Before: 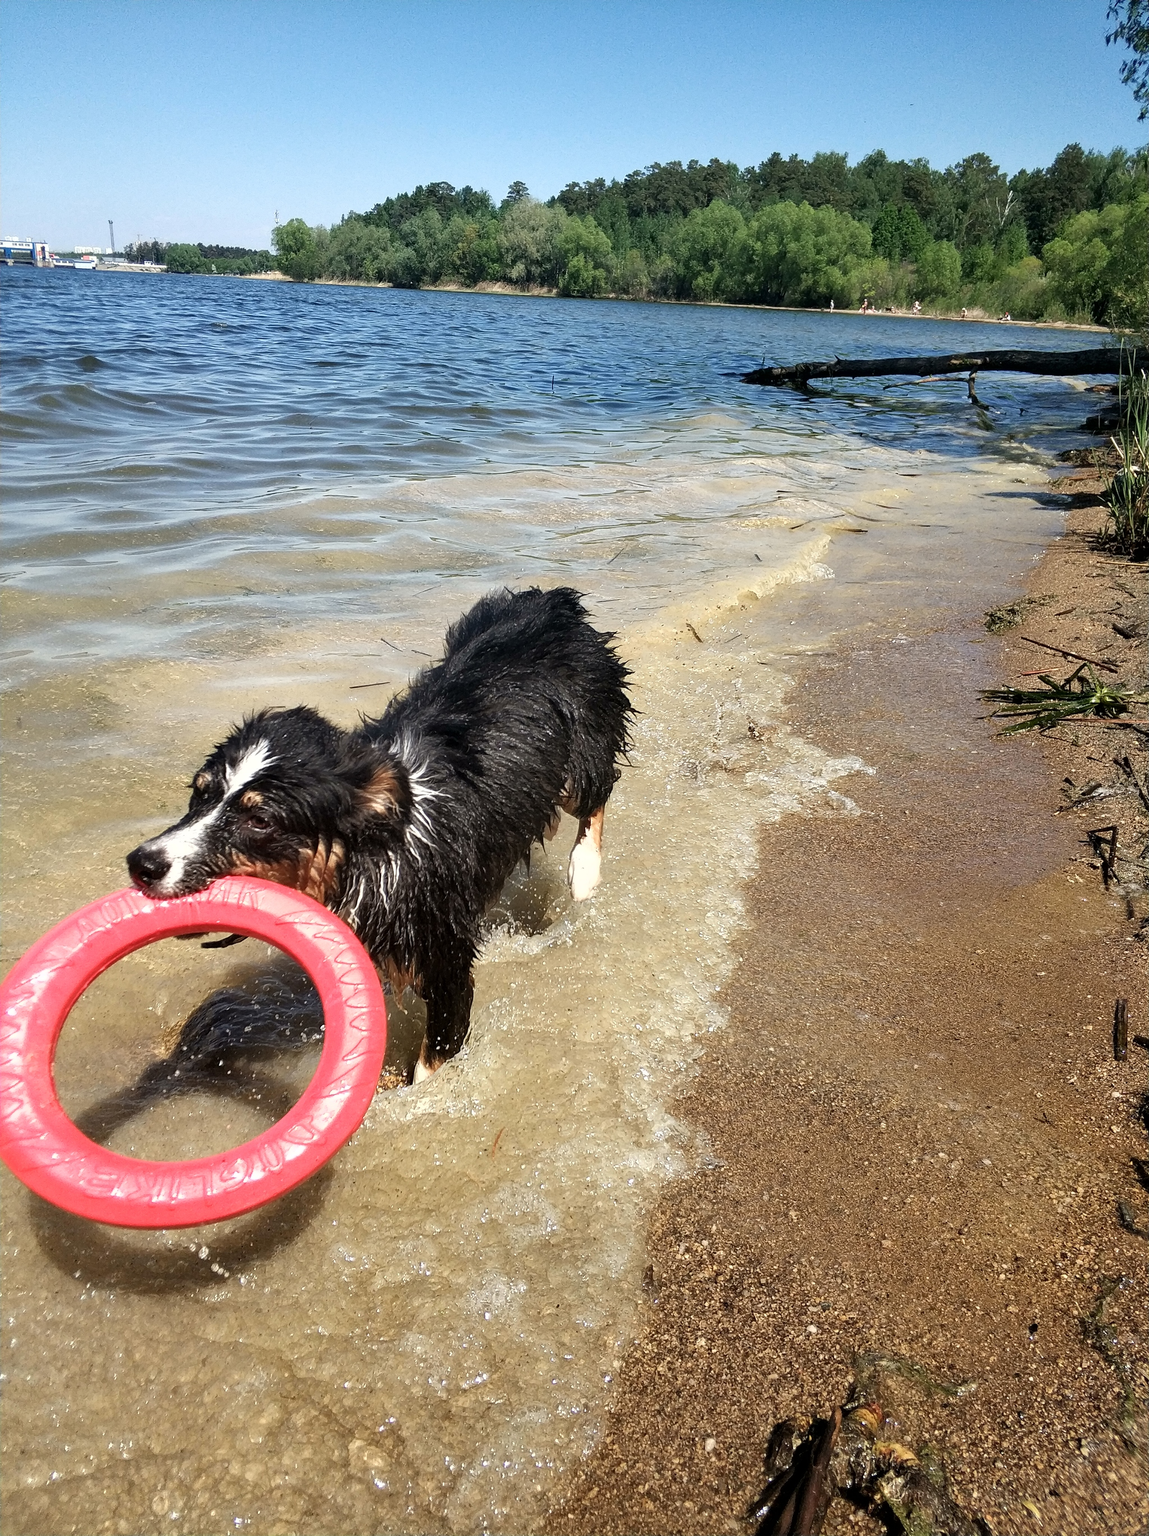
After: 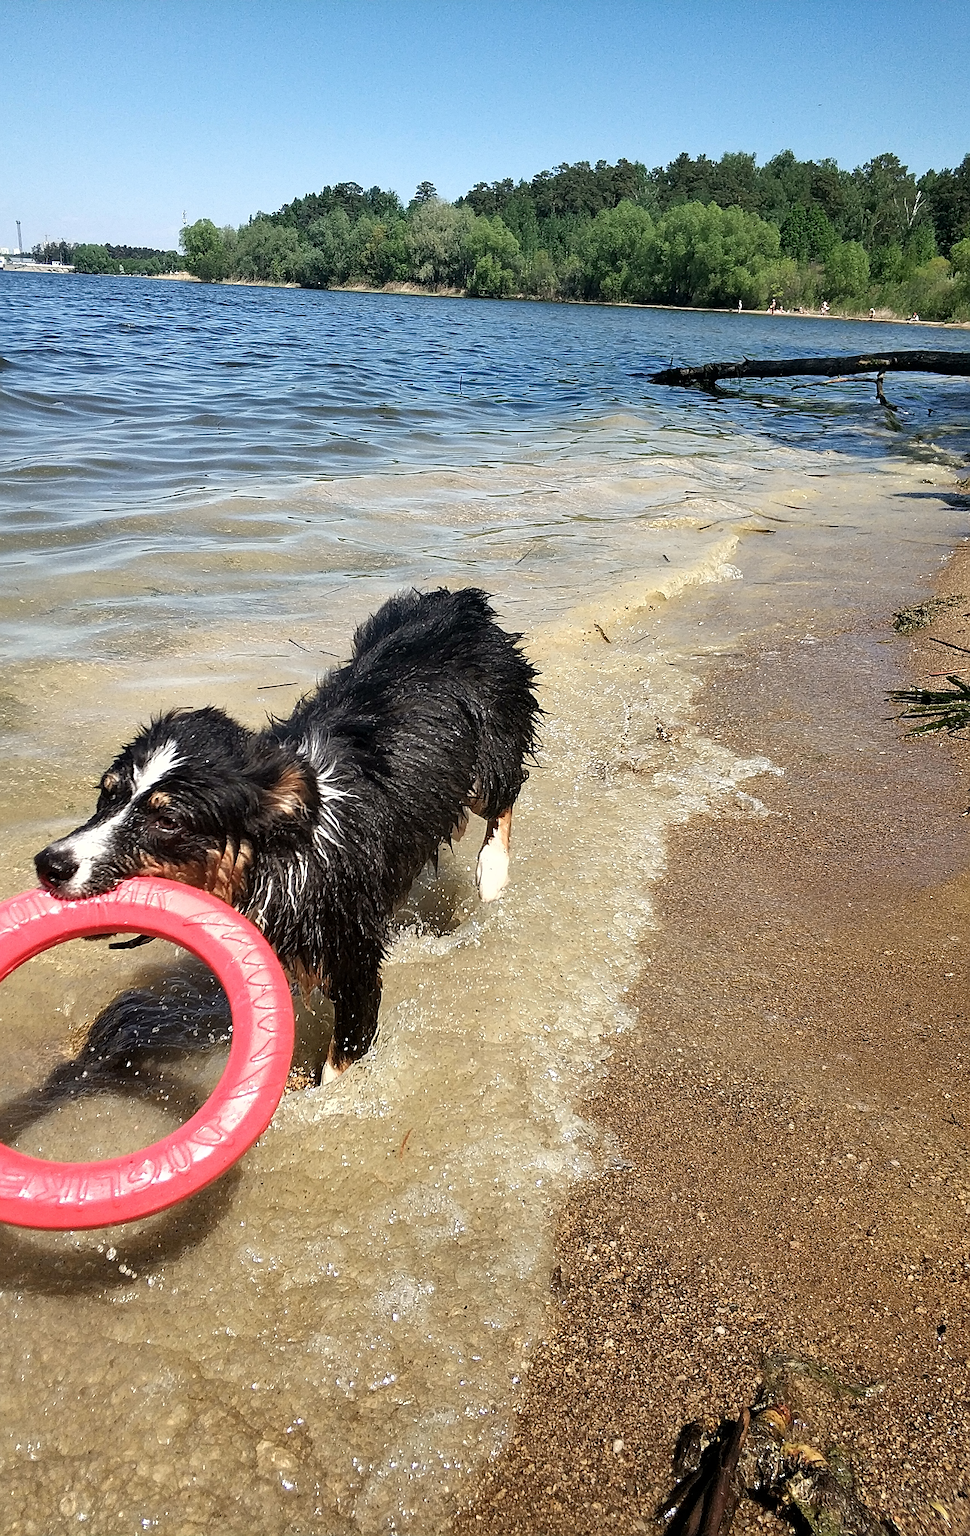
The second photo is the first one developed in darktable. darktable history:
sharpen: on, module defaults
crop: left 8.079%, right 7.455%
